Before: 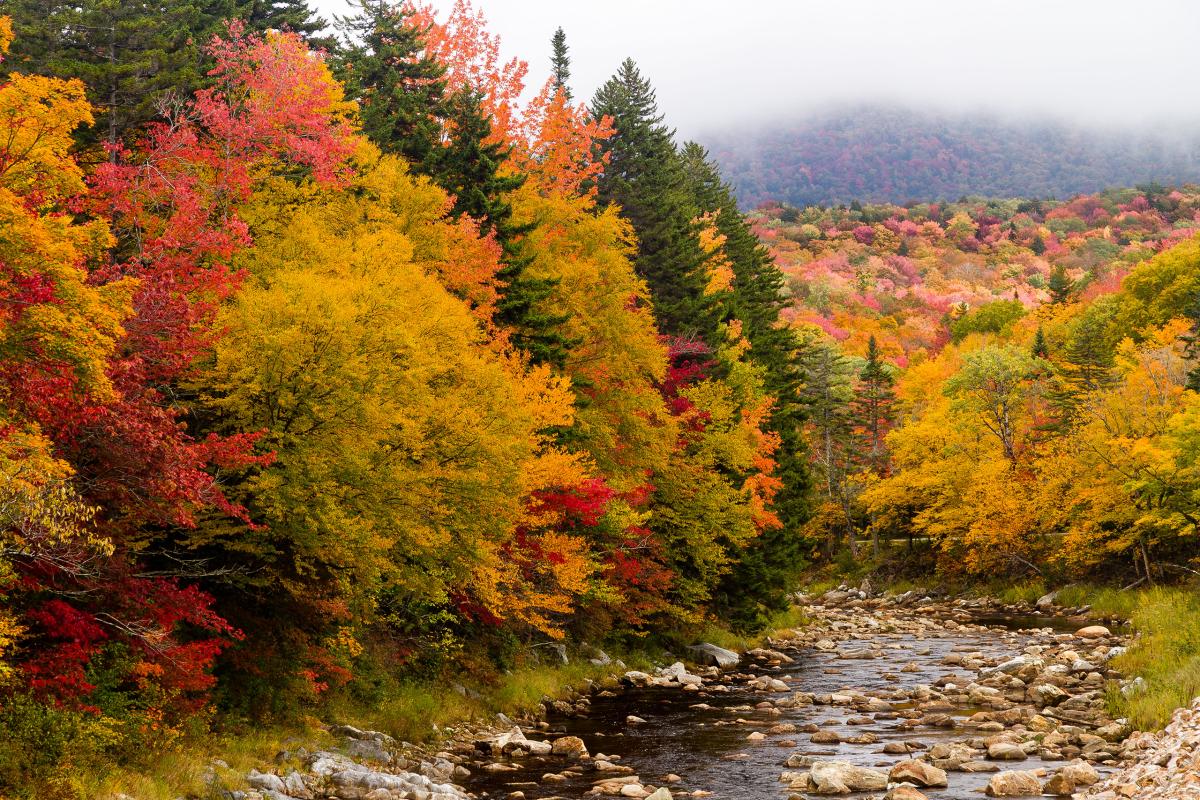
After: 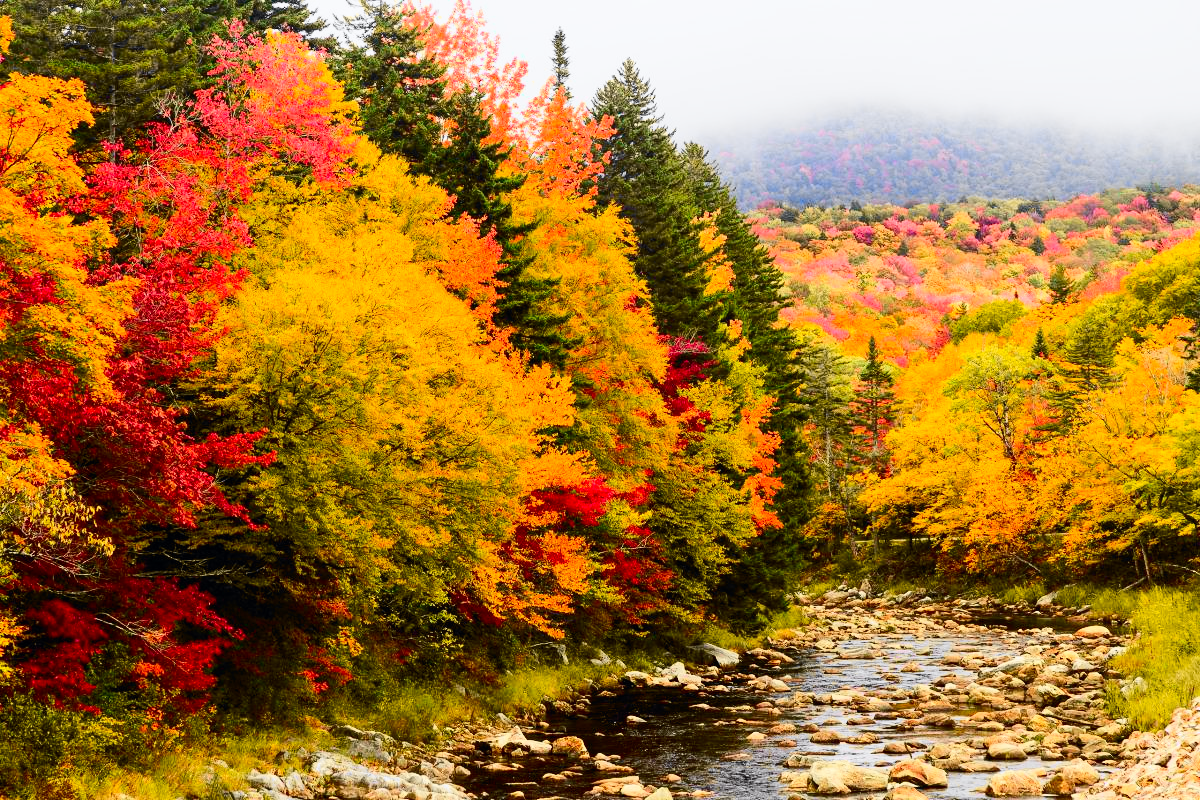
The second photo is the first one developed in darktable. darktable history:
contrast brightness saturation: contrast 0.23, brightness 0.1, saturation 0.29
tone curve: curves: ch0 [(0, 0) (0.071, 0.047) (0.266, 0.26) (0.483, 0.554) (0.753, 0.811) (1, 0.983)]; ch1 [(0, 0) (0.346, 0.307) (0.408, 0.387) (0.463, 0.465) (0.482, 0.493) (0.502, 0.5) (0.517, 0.502) (0.55, 0.548) (0.597, 0.61) (0.651, 0.698) (1, 1)]; ch2 [(0, 0) (0.346, 0.34) (0.434, 0.46) (0.485, 0.494) (0.5, 0.494) (0.517, 0.506) (0.526, 0.545) (0.583, 0.61) (0.625, 0.659) (1, 1)], color space Lab, independent channels, preserve colors none
